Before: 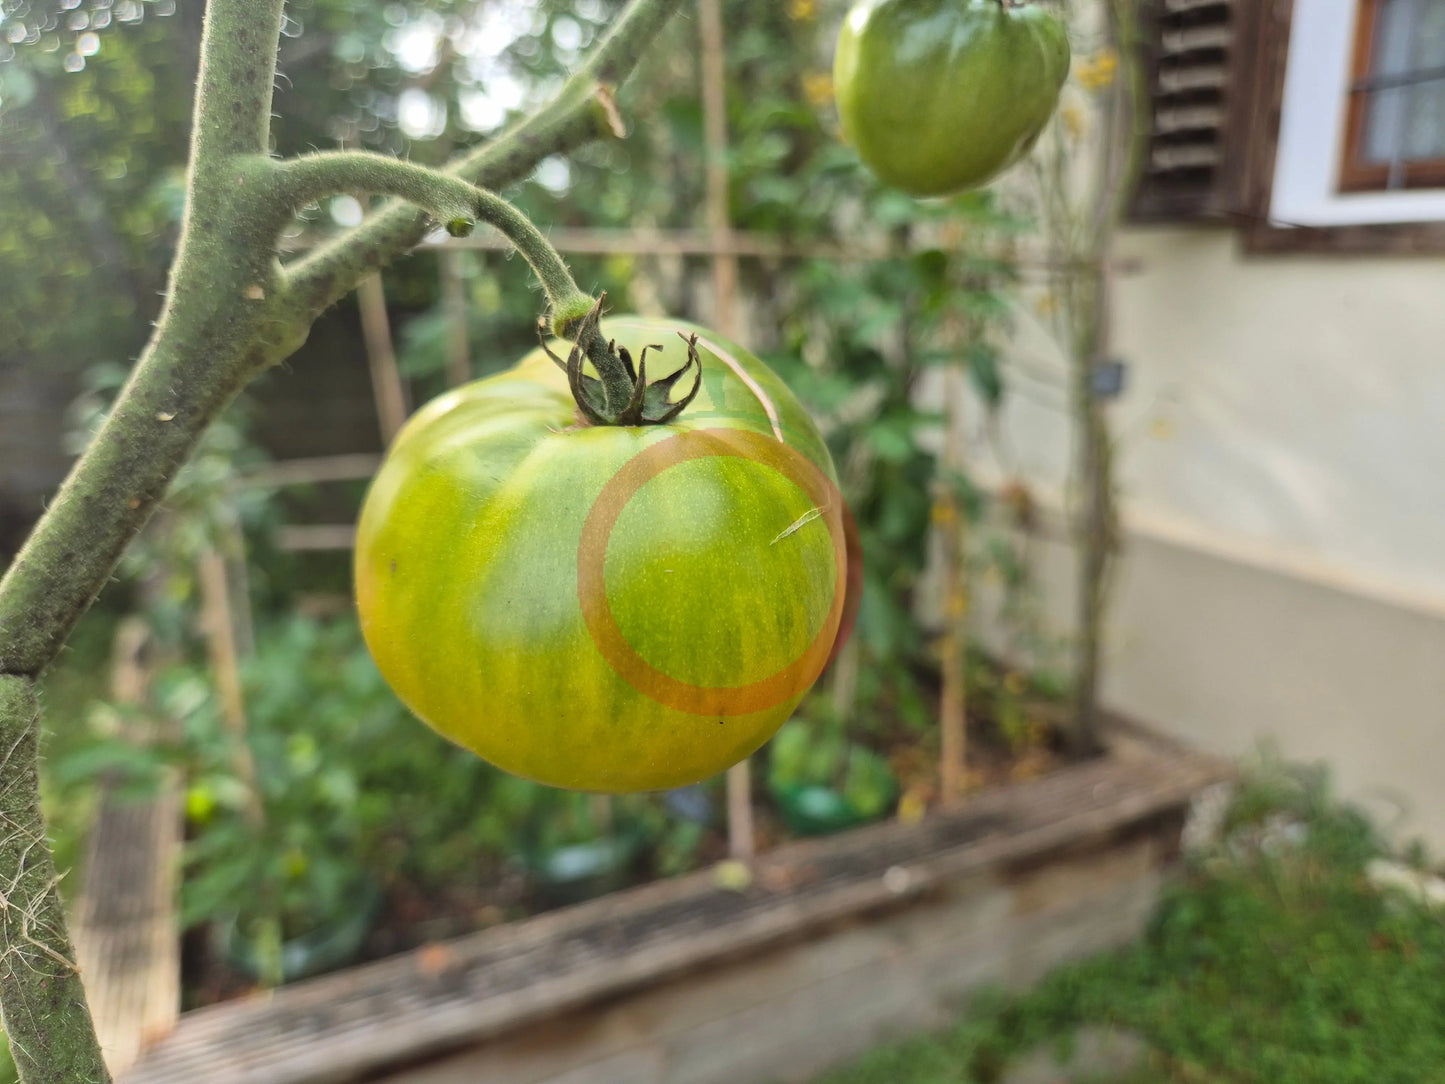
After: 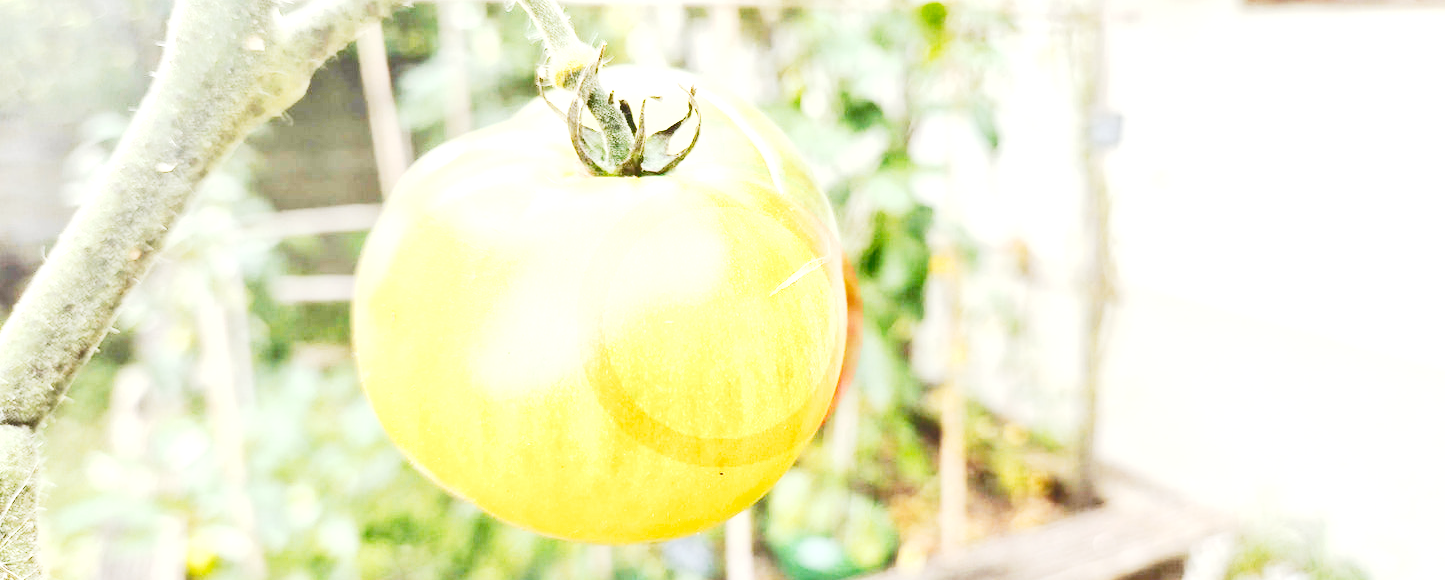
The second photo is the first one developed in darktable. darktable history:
exposure: black level correction 0.001, exposure 1.84 EV, compensate highlight preservation false
contrast brightness saturation: contrast -0.02, brightness -0.01, saturation 0.03
crop and rotate: top 23.043%, bottom 23.437%
tone equalizer: on, module defaults
shadows and highlights: shadows 37.27, highlights -28.18, soften with gaussian
tone curve: curves: ch0 [(0, 0) (0.003, 0.004) (0.011, 0.015) (0.025, 0.034) (0.044, 0.061) (0.069, 0.095) (0.1, 0.137) (0.136, 0.187) (0.177, 0.244) (0.224, 0.308) (0.277, 0.415) (0.335, 0.532) (0.399, 0.642) (0.468, 0.747) (0.543, 0.829) (0.623, 0.886) (0.709, 0.924) (0.801, 0.951) (0.898, 0.975) (1, 1)], preserve colors none
